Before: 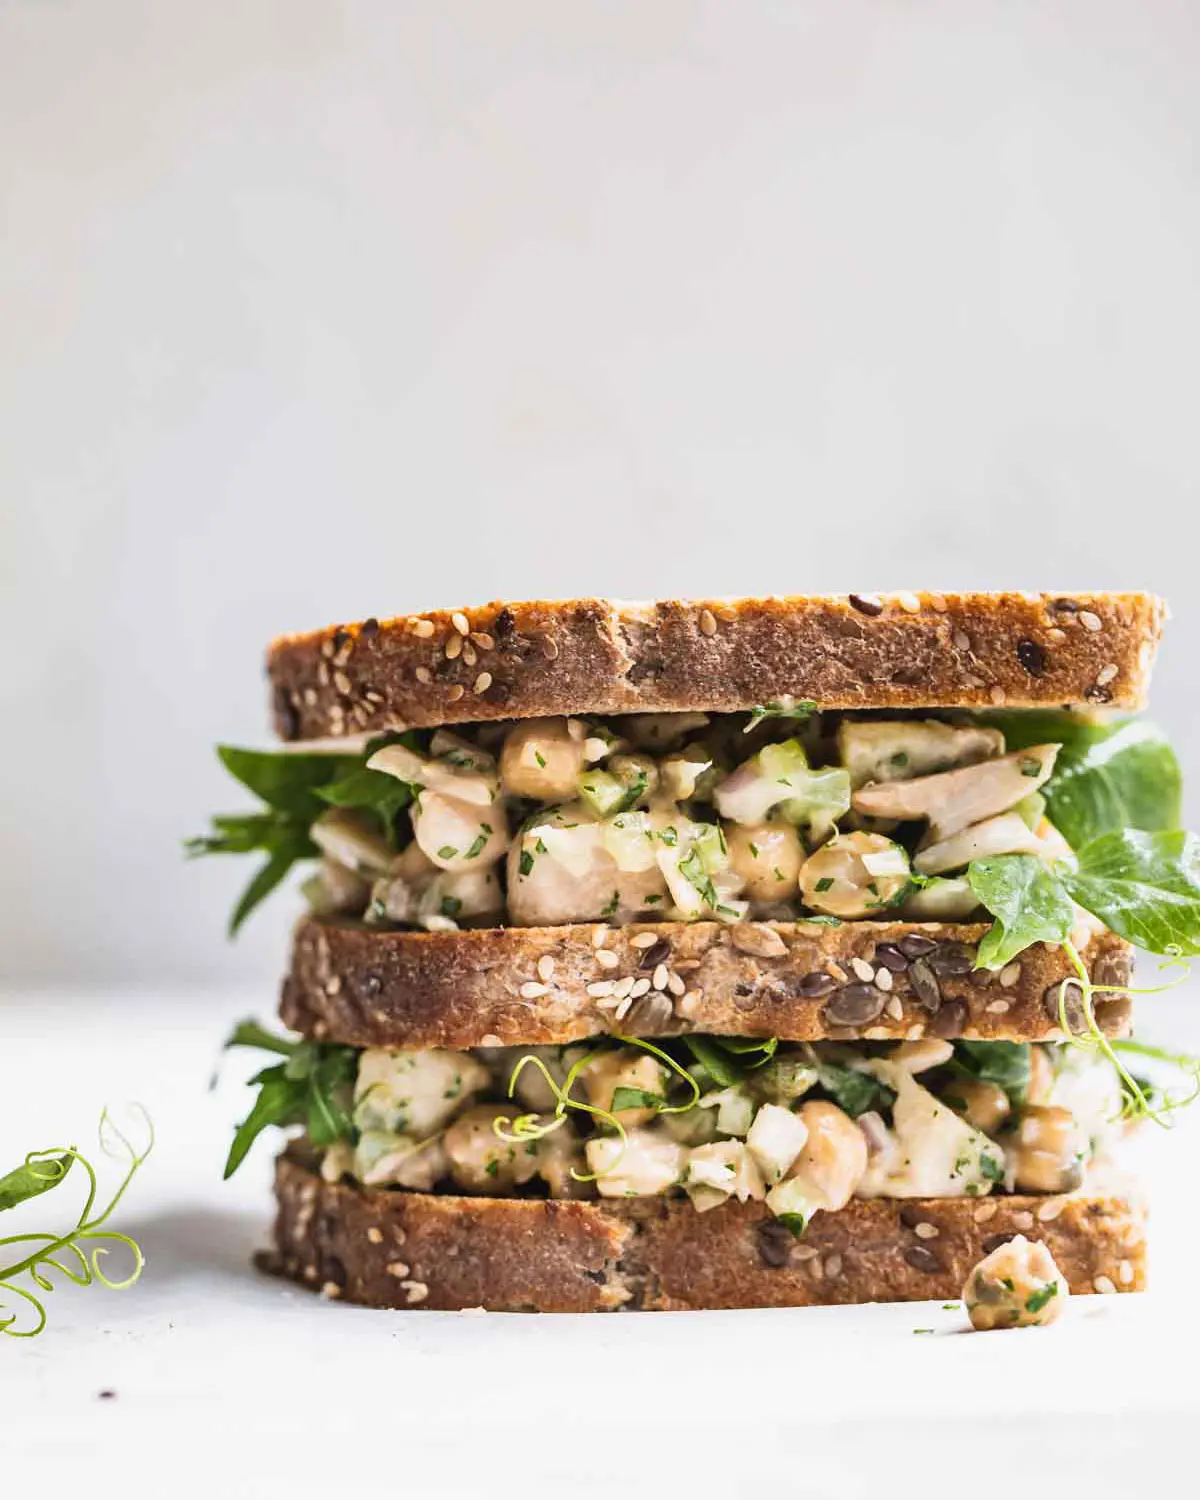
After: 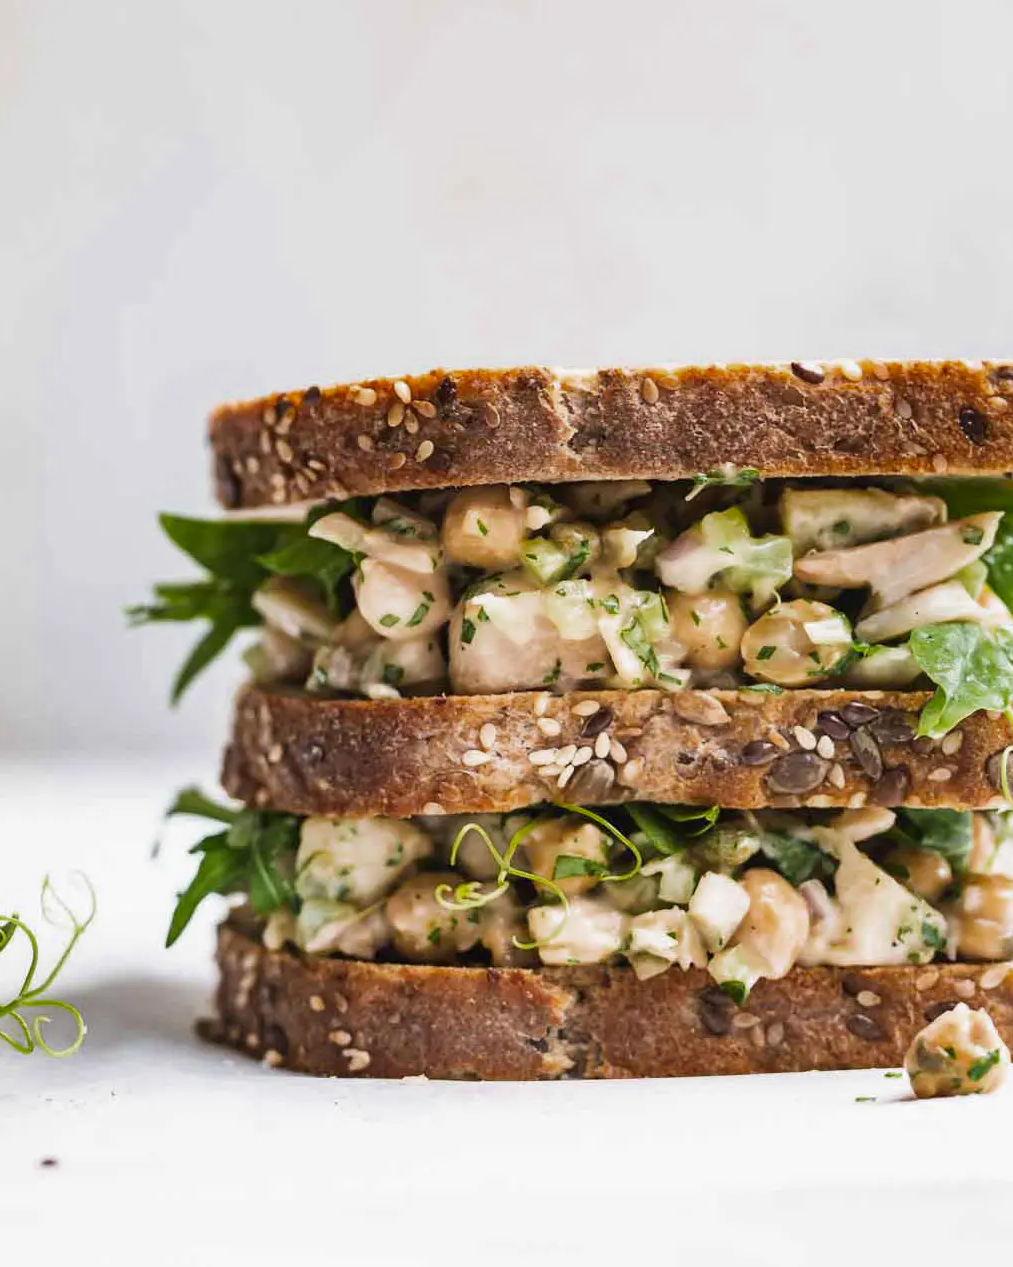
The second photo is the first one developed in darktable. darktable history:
crop and rotate: left 4.842%, top 15.51%, right 10.668%
color zones: curves: ch0 [(0, 0.425) (0.143, 0.422) (0.286, 0.42) (0.429, 0.419) (0.571, 0.419) (0.714, 0.42) (0.857, 0.422) (1, 0.425)]
